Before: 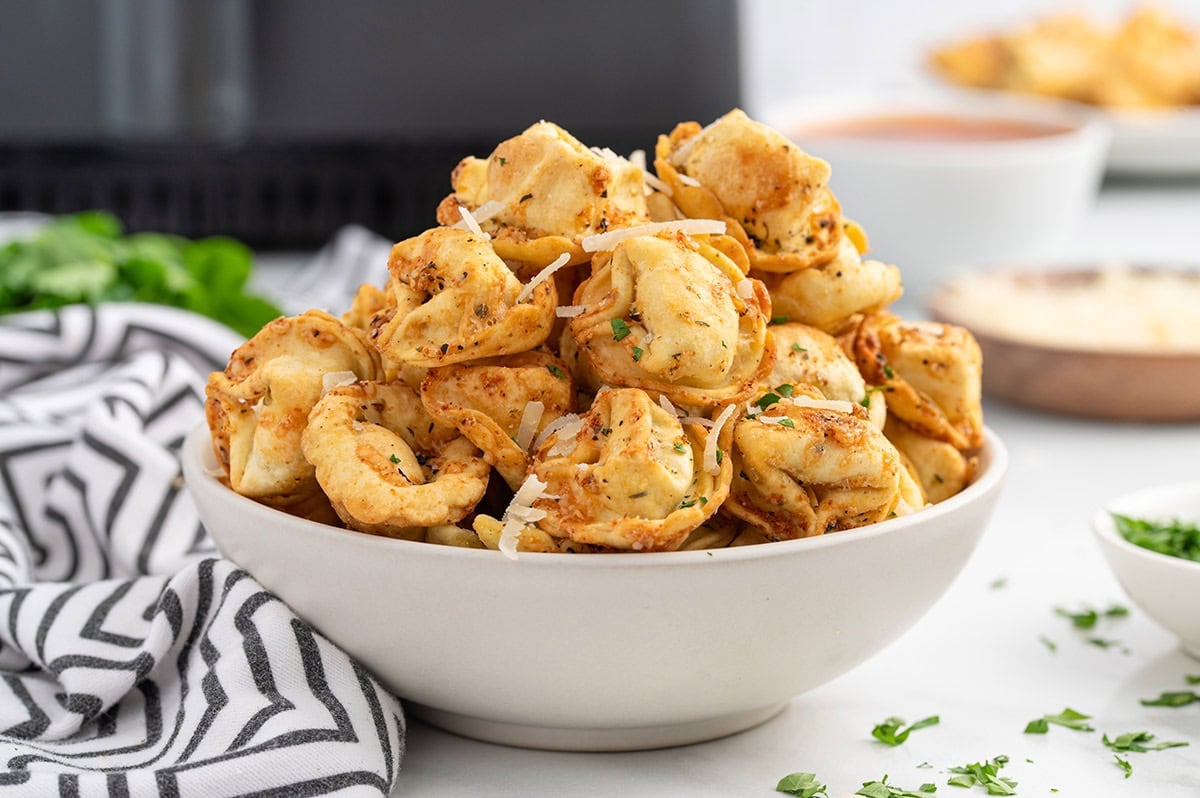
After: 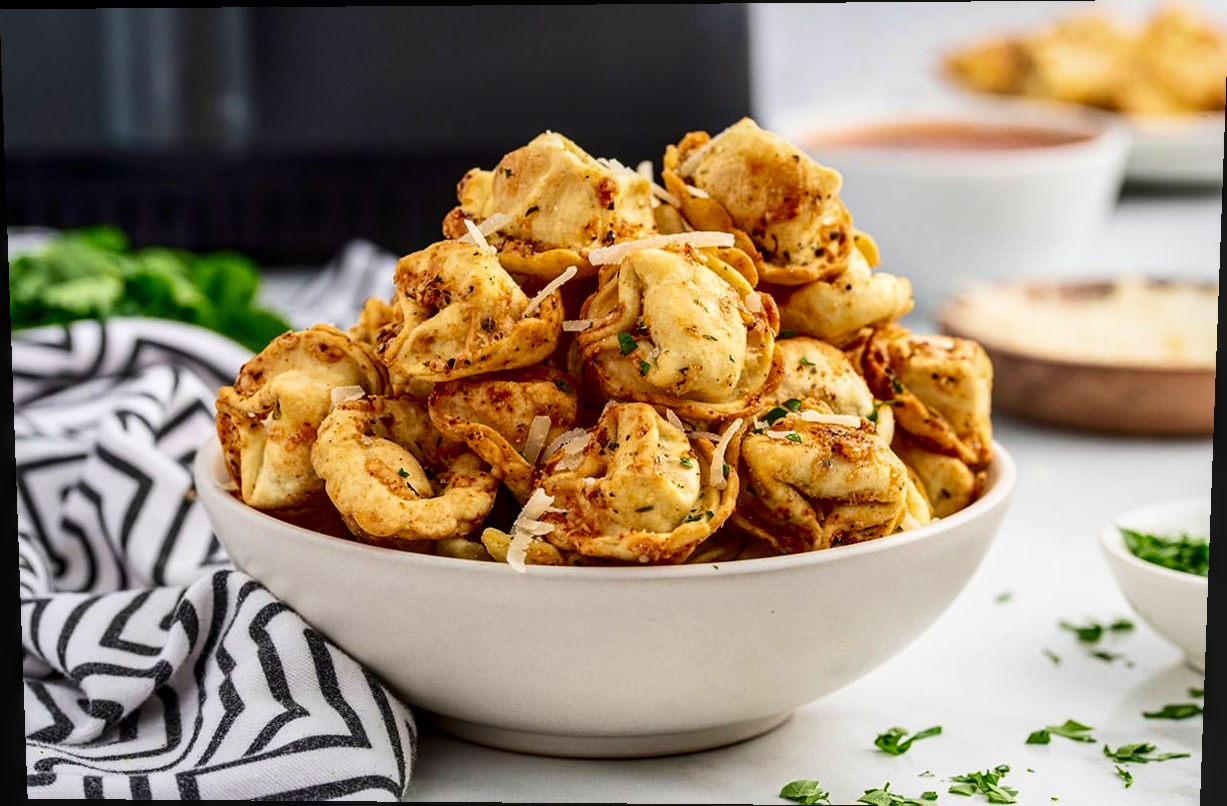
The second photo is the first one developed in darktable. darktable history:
contrast brightness saturation: contrast 0.19, brightness -0.24, saturation 0.11
local contrast: on, module defaults
velvia: on, module defaults
rotate and perspective: lens shift (vertical) 0.048, lens shift (horizontal) -0.024, automatic cropping off
